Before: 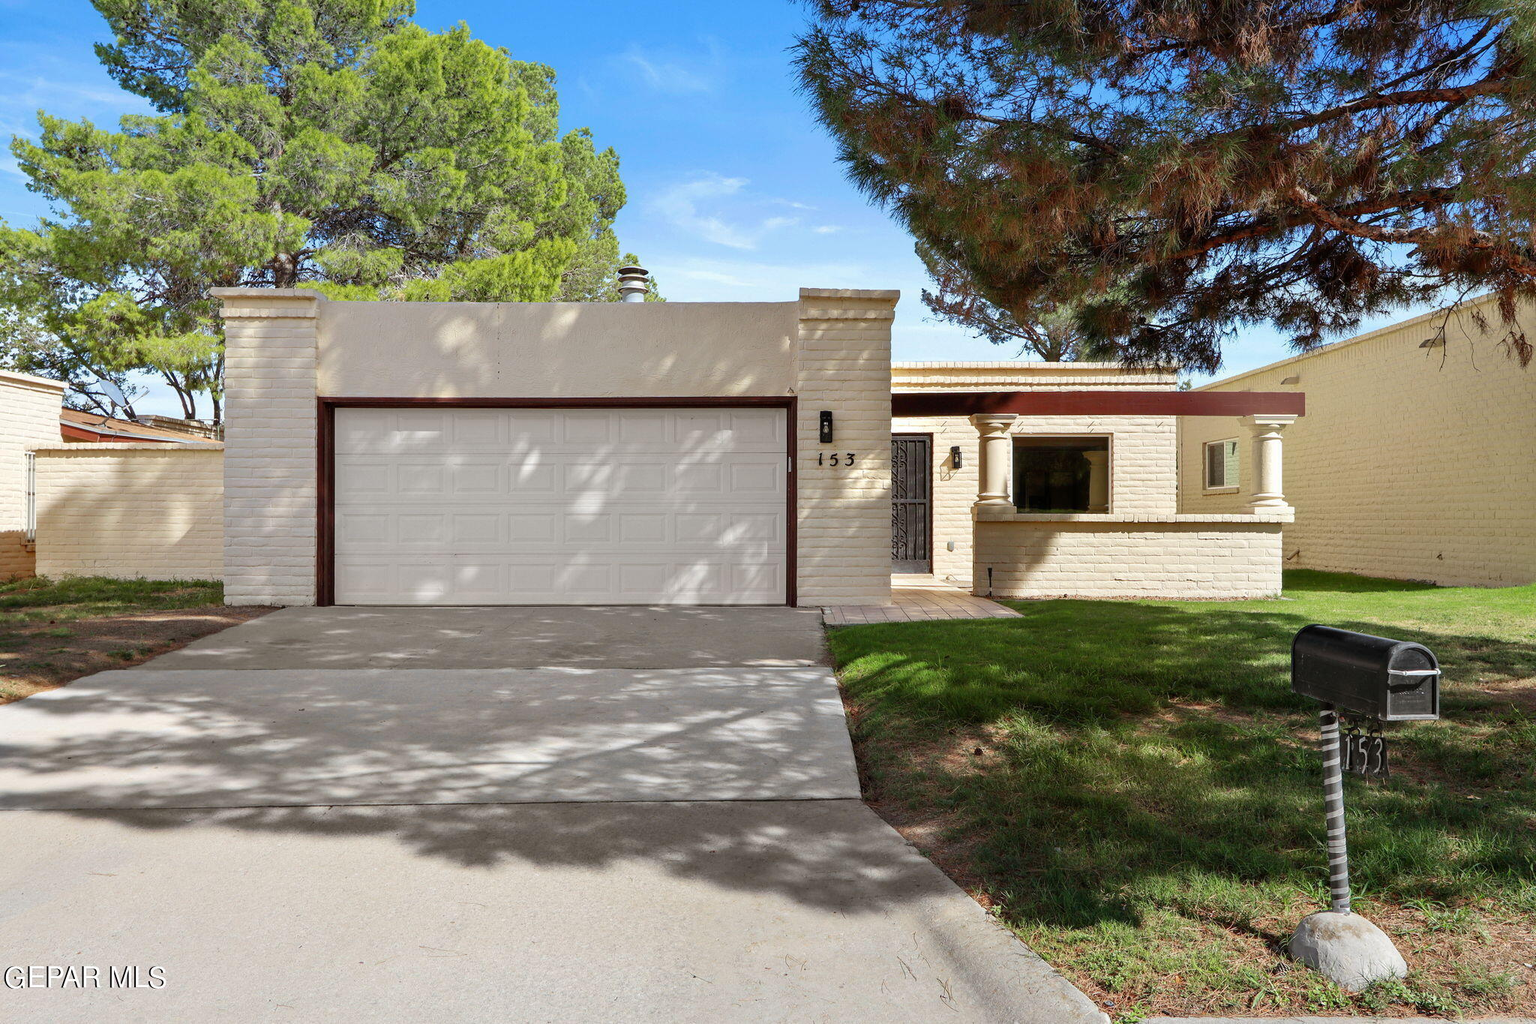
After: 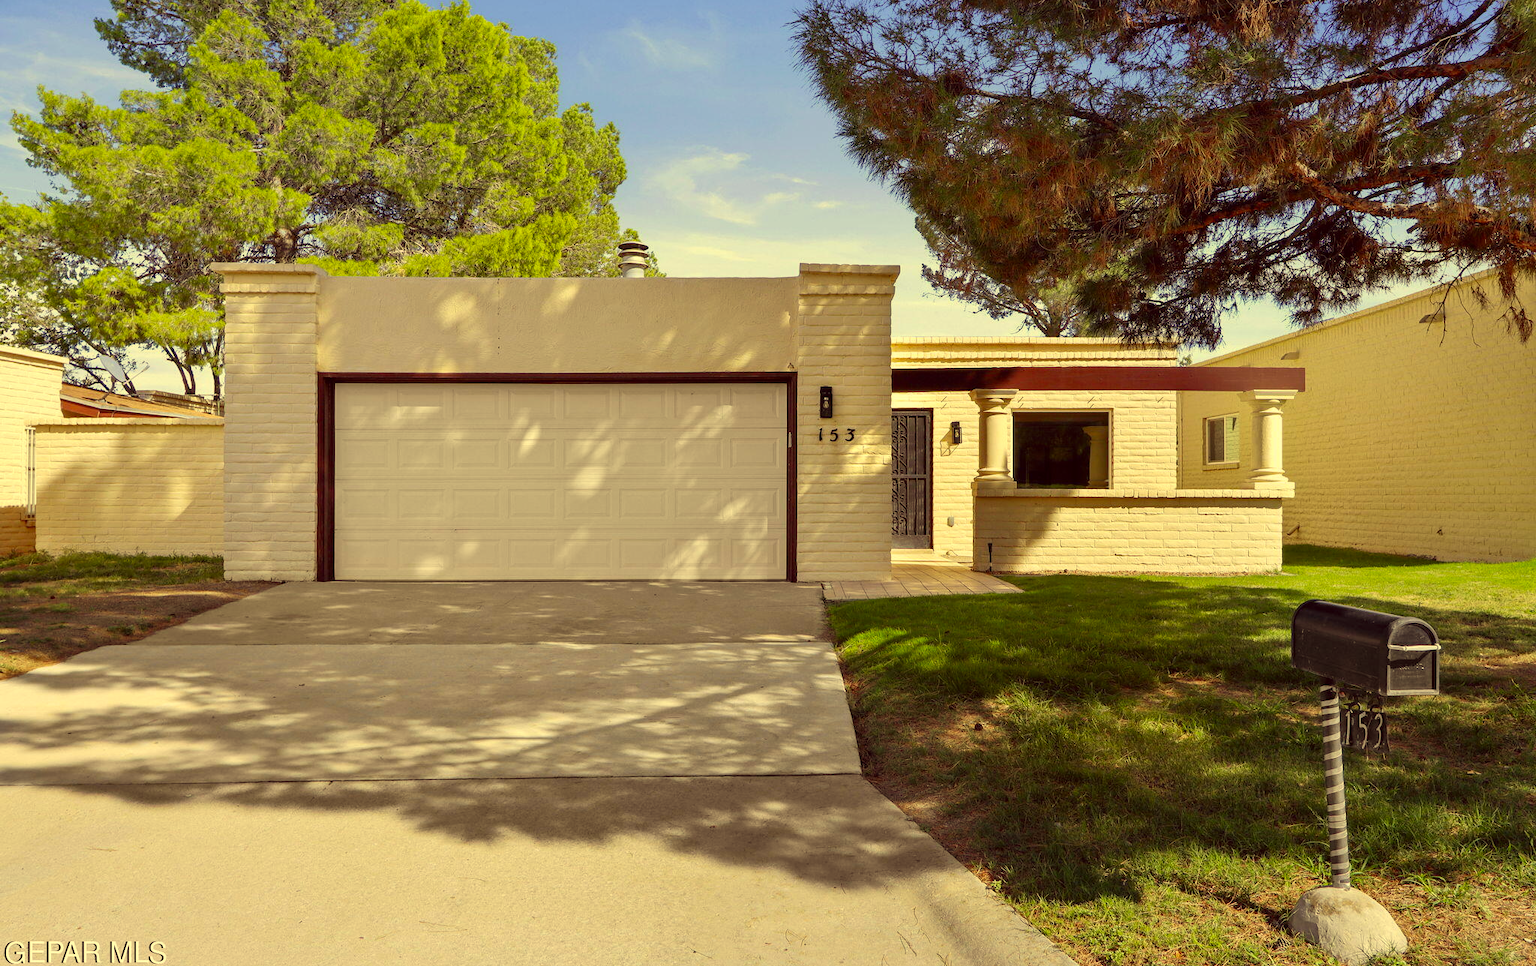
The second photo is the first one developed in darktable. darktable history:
crop and rotate: top 2.479%, bottom 3.018%
color correction: highlights a* -0.482, highlights b* 40, shadows a* 9.8, shadows b* -0.161
